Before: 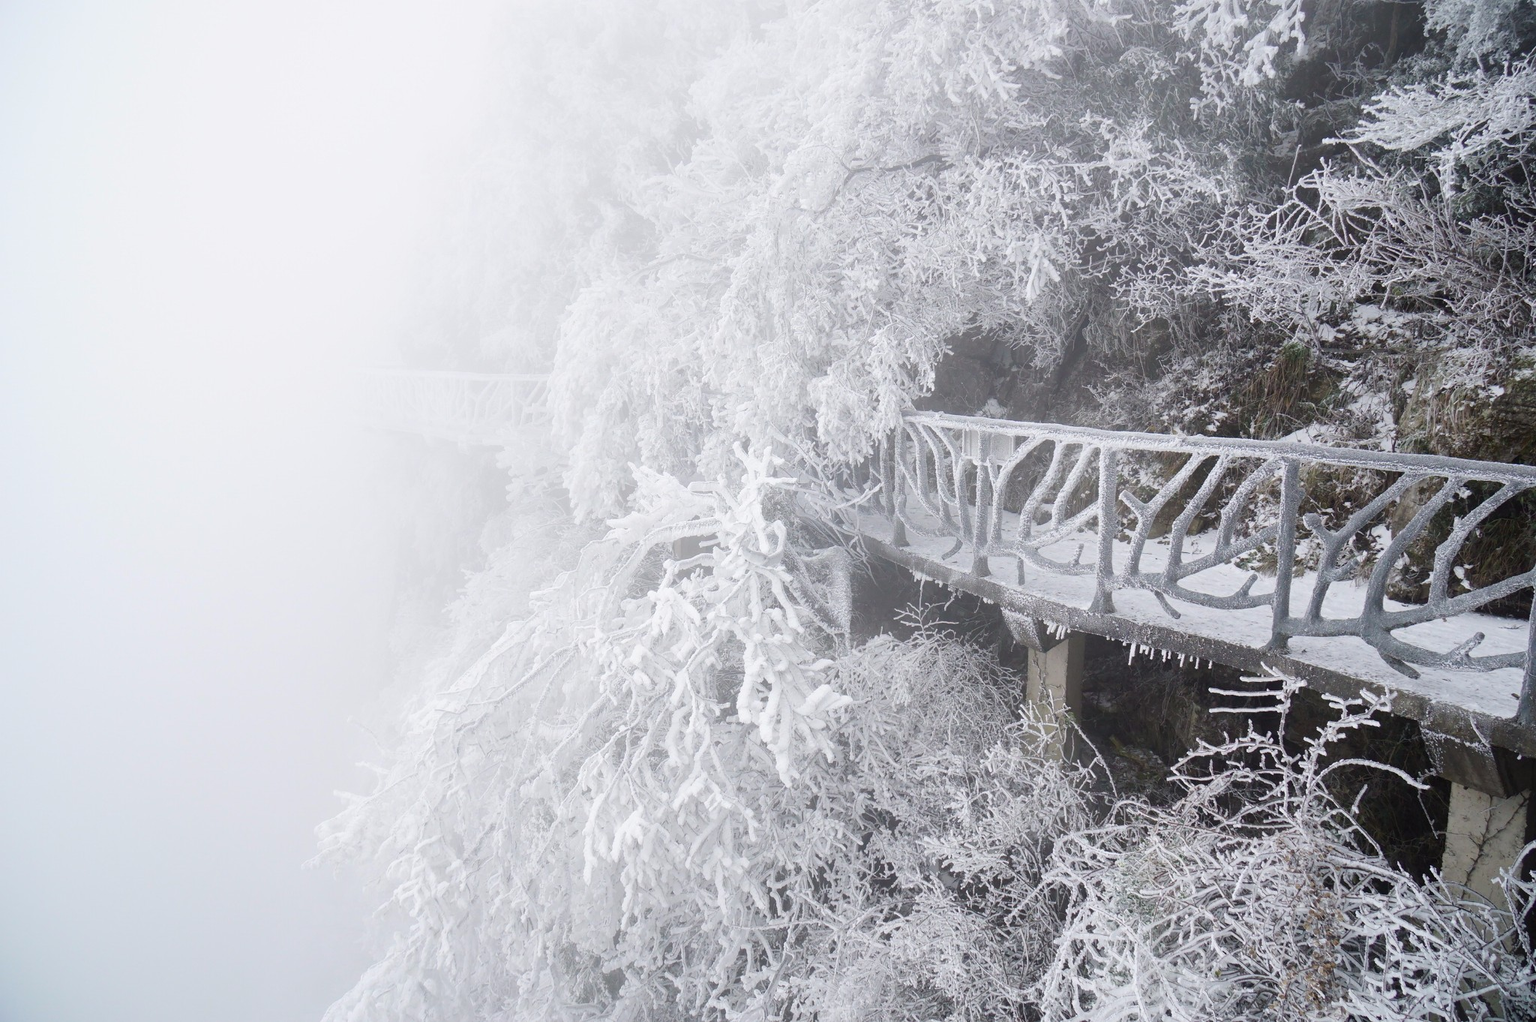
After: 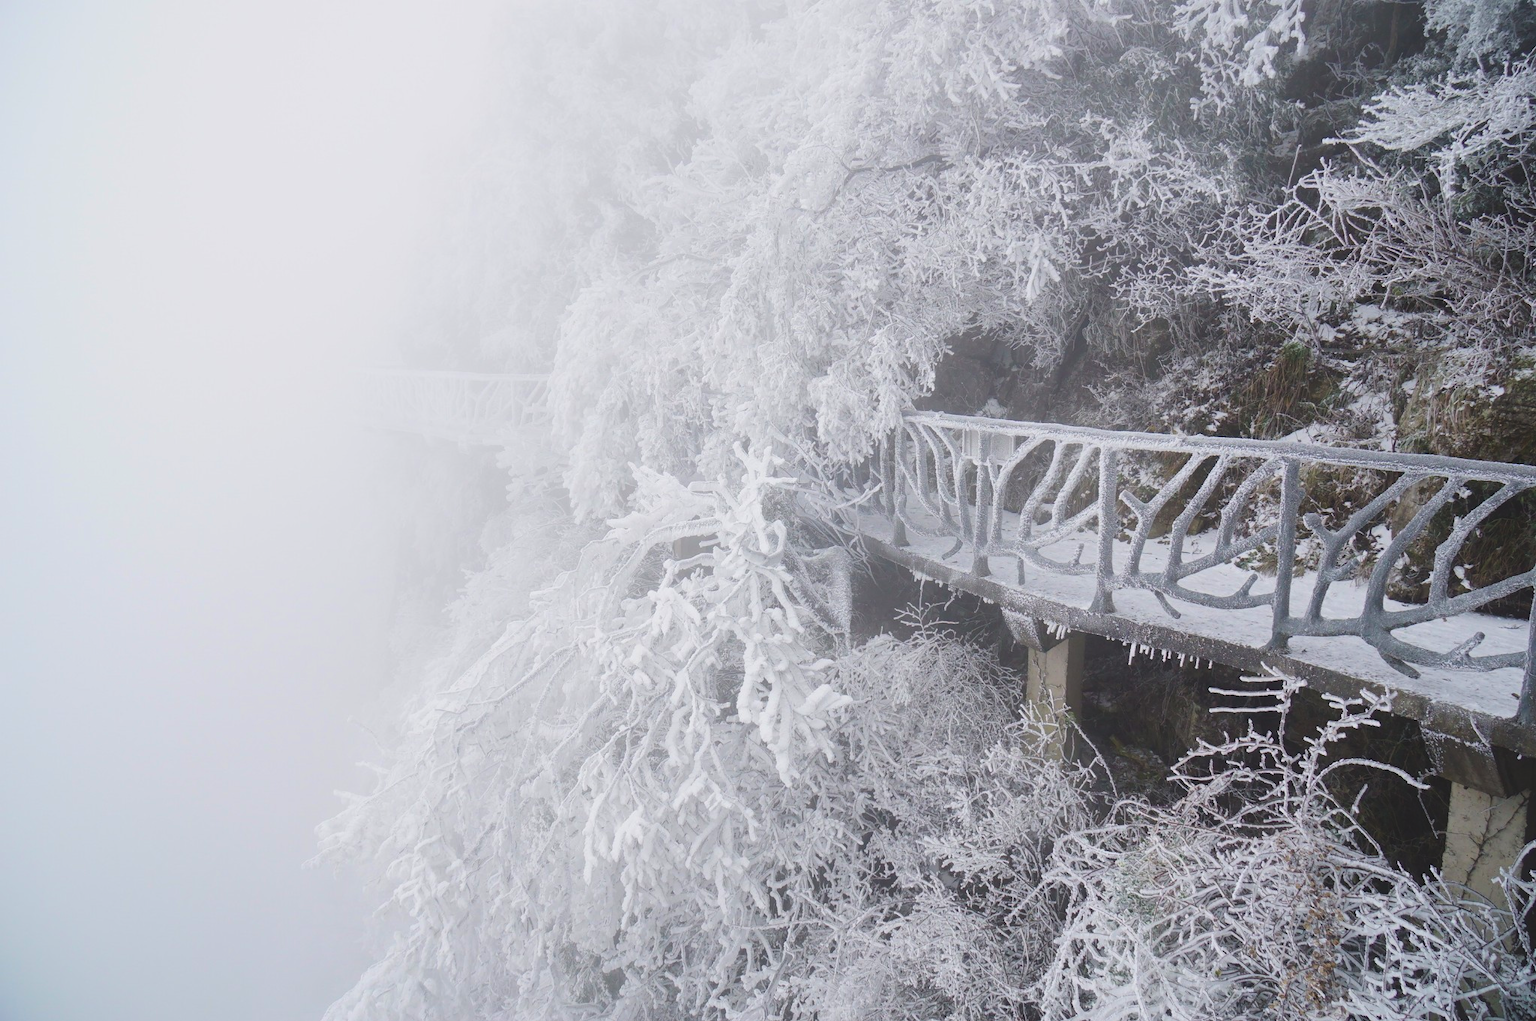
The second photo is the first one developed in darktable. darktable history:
velvia: on, module defaults
exposure: black level correction -0.013, exposure -0.196 EV, compensate exposure bias true, compensate highlight preservation false
